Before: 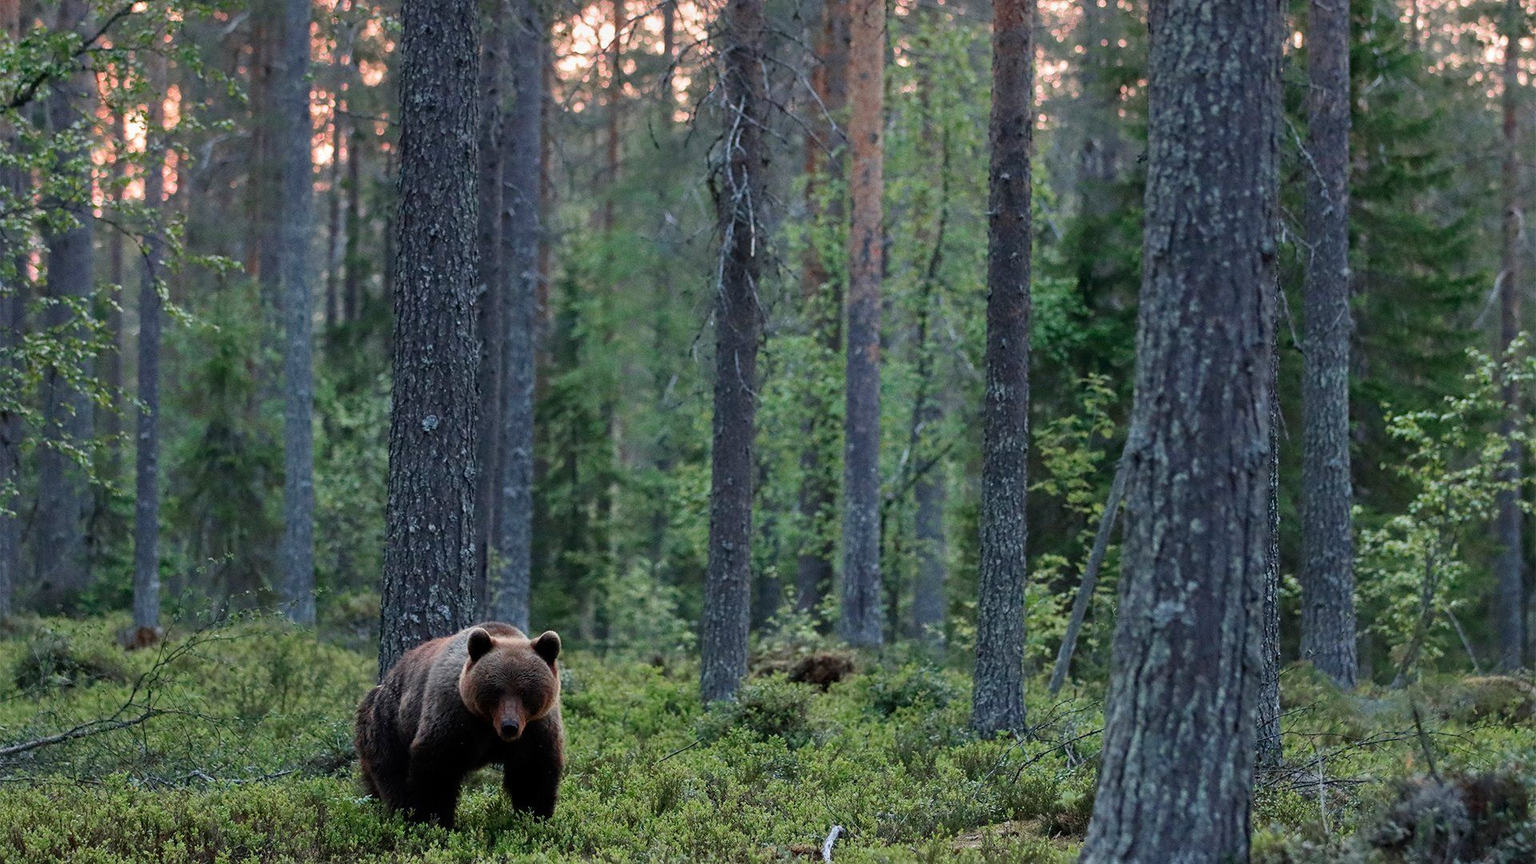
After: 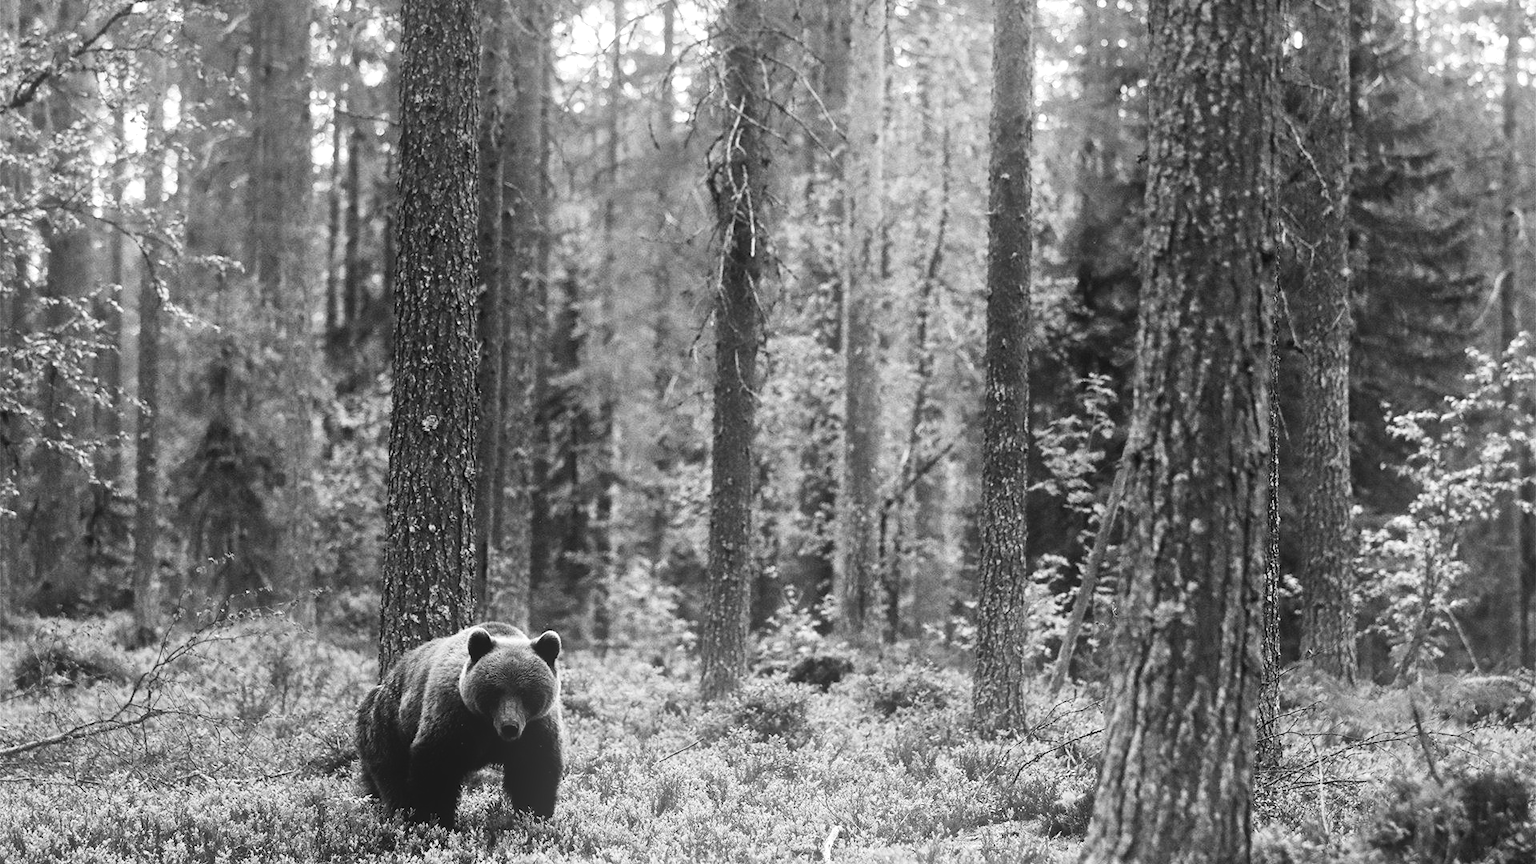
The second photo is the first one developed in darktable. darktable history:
bloom: threshold 82.5%, strength 16.25%
contrast brightness saturation: contrast 0.25, saturation -0.31
exposure: black level correction 0, exposure 0.9 EV, compensate highlight preservation false
monochrome: a -35.87, b 49.73, size 1.7
